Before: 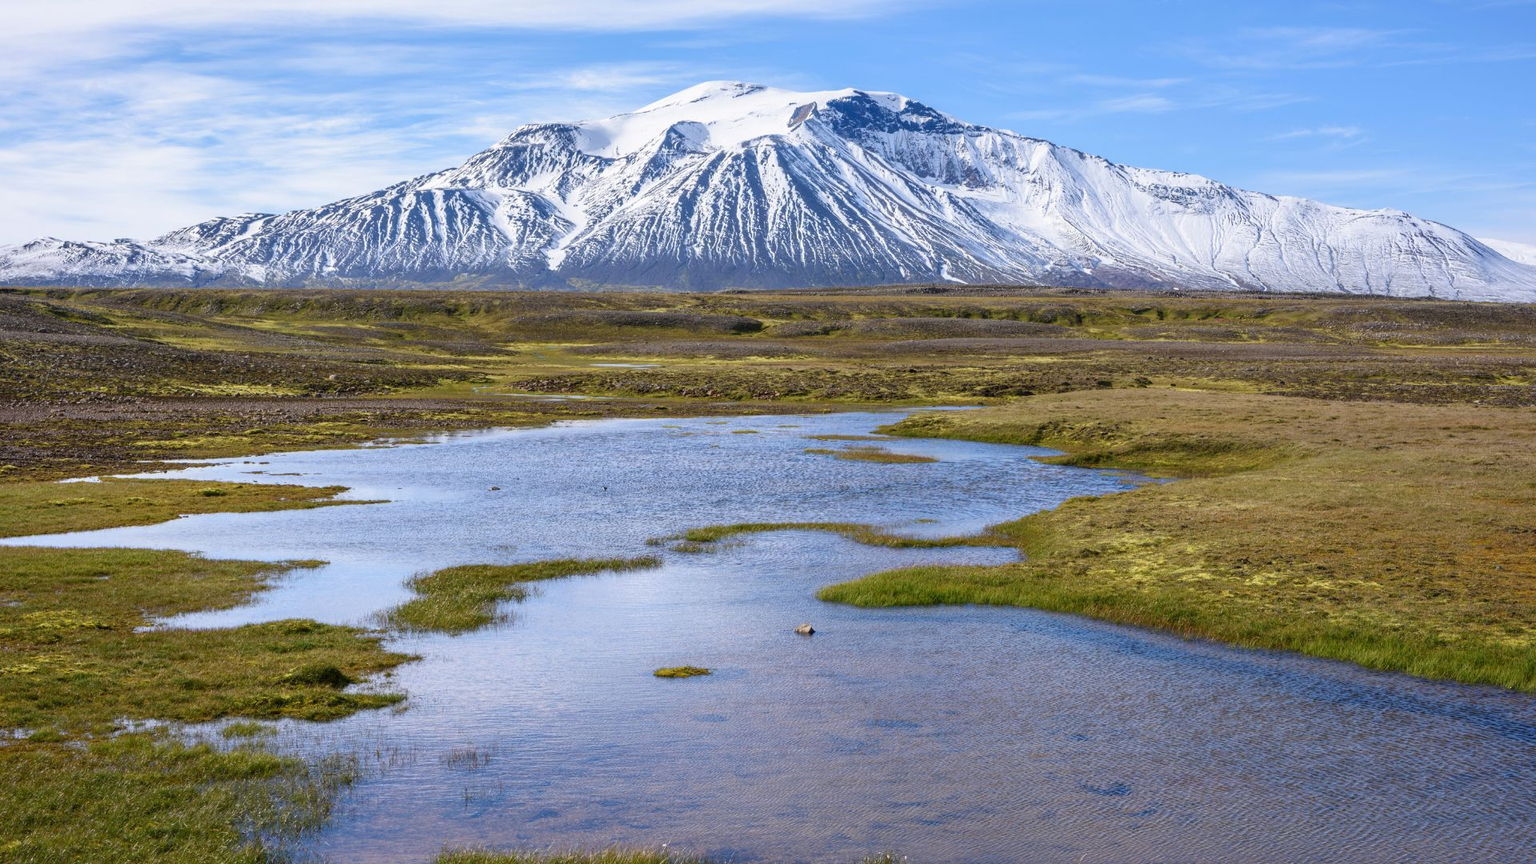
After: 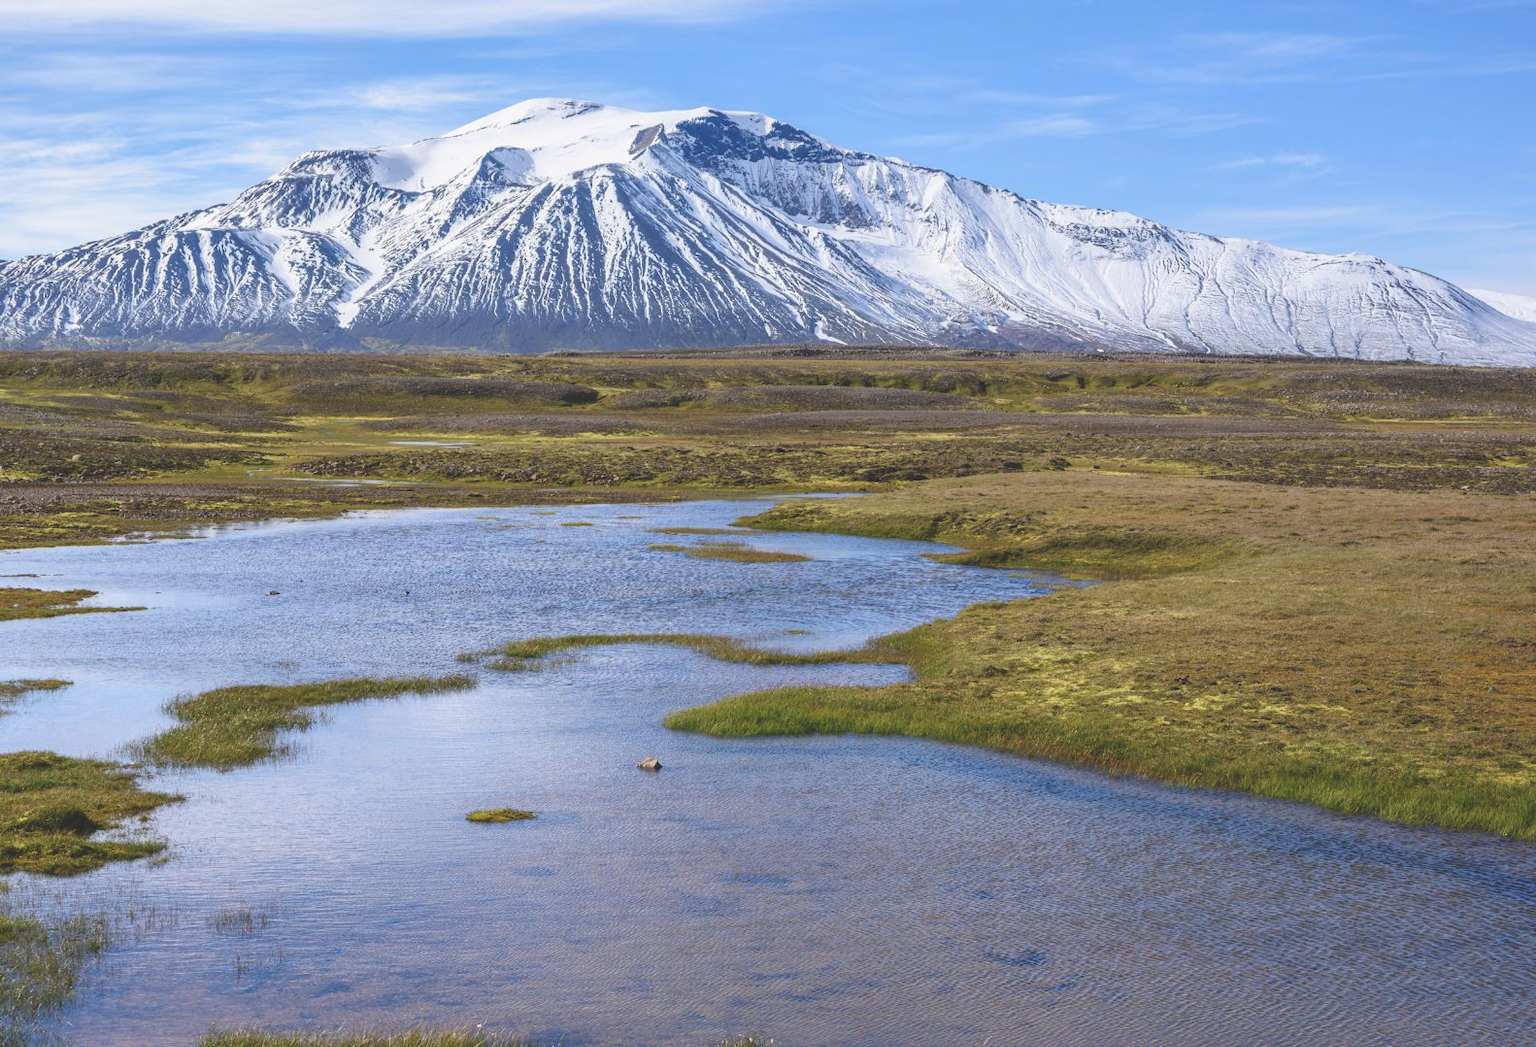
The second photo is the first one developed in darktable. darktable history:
exposure: black level correction -0.023, exposure -0.039 EV, compensate highlight preservation false
crop: left 17.582%, bottom 0.031%
